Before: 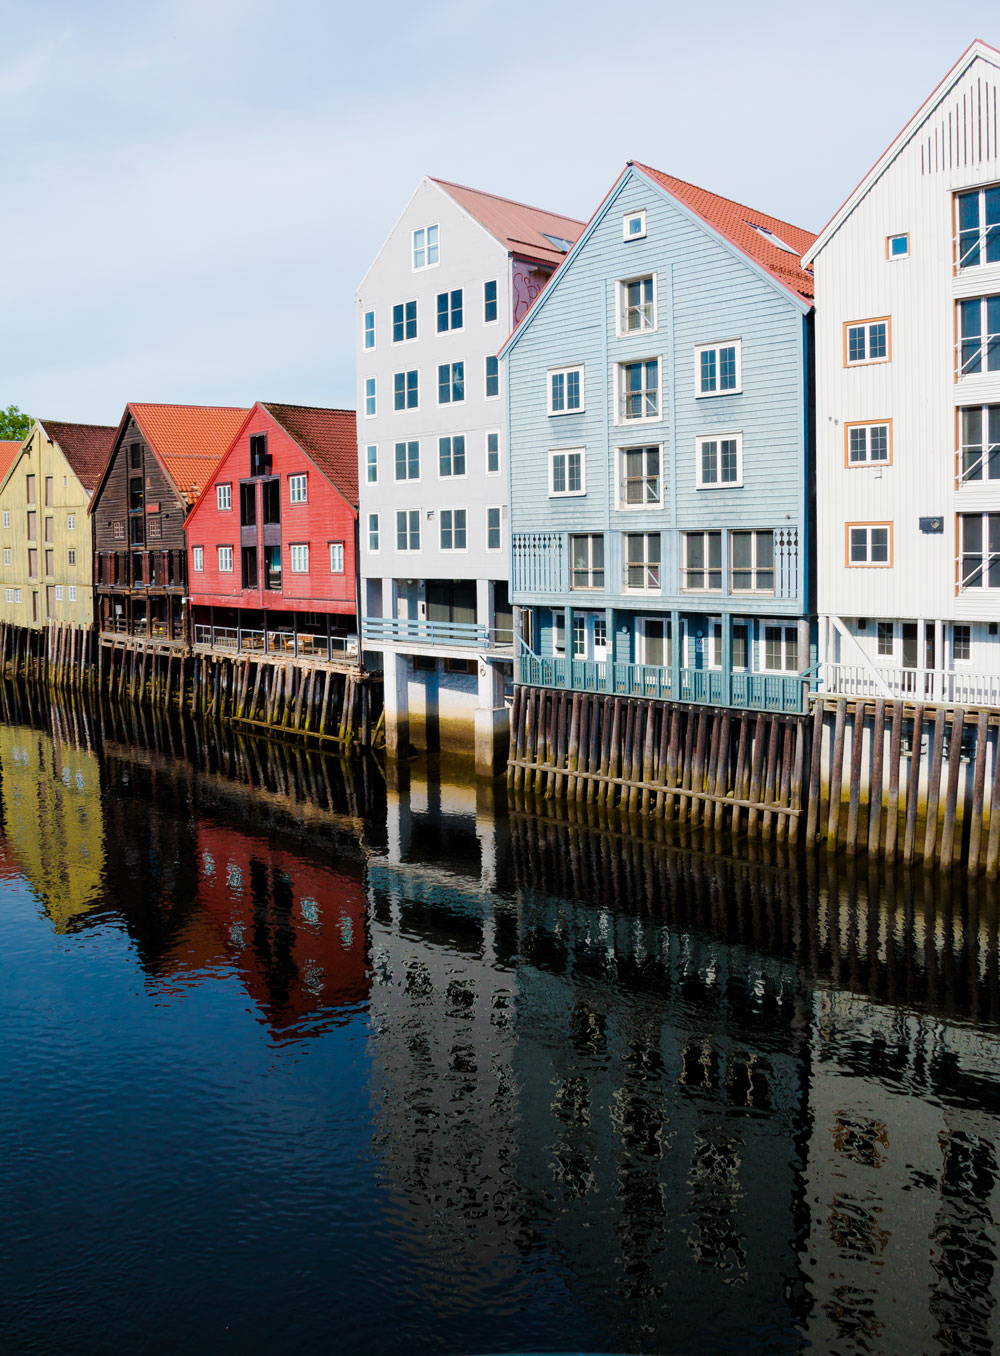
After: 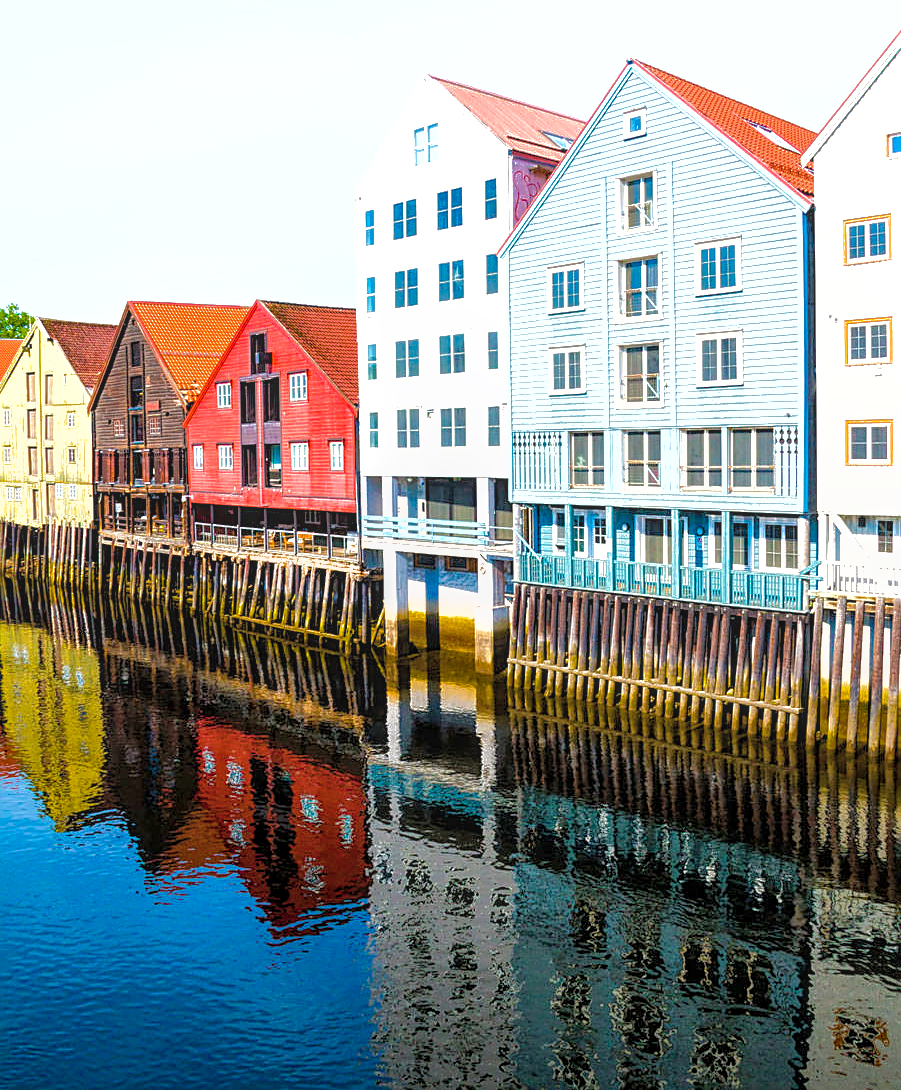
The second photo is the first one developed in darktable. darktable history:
sharpen: on, module defaults
shadows and highlights: on, module defaults
local contrast: highlights 75%, shadows 55%, detail 177%, midtone range 0.209
contrast brightness saturation: saturation -0.089
color balance rgb: linear chroma grading › global chroma 15.514%, perceptual saturation grading › global saturation 27.616%, perceptual saturation grading › highlights -25.673%, perceptual saturation grading › shadows 25.277%, global vibrance 20%
exposure: black level correction 0, exposure 0.952 EV, compensate highlight preservation false
crop: top 7.542%, right 9.899%, bottom 12.039%
